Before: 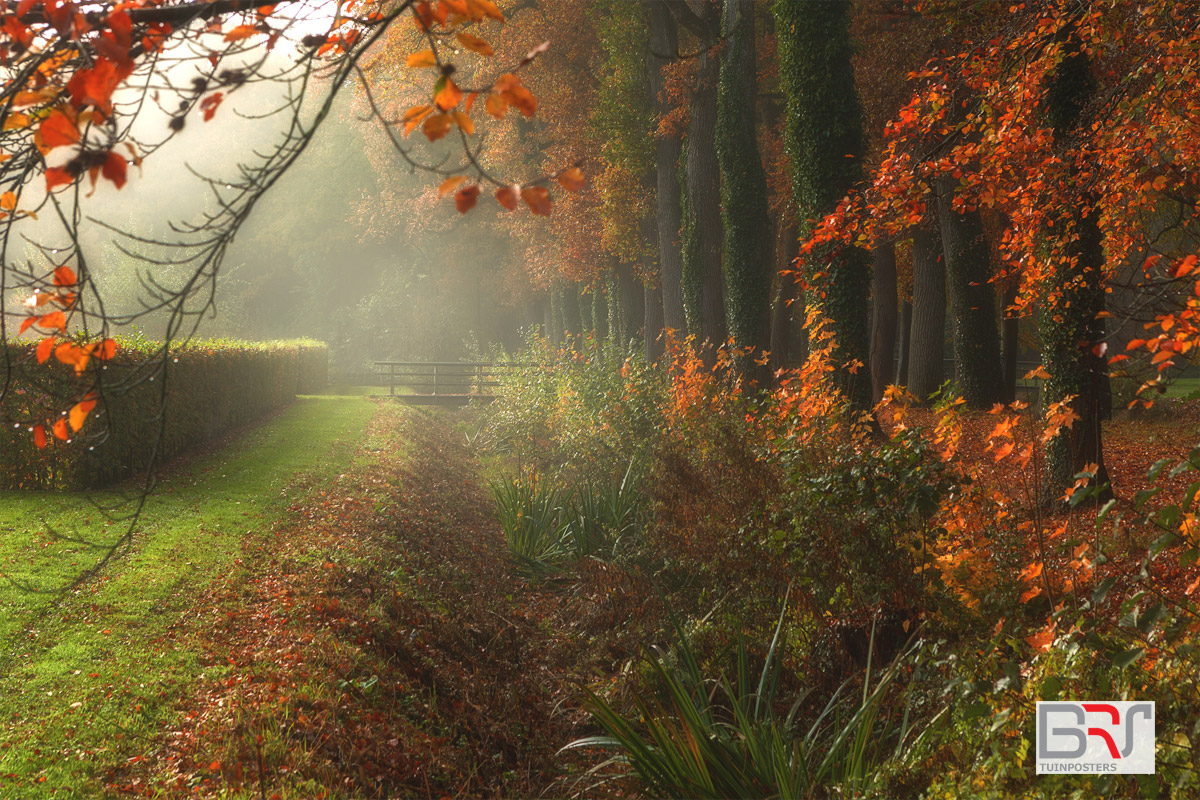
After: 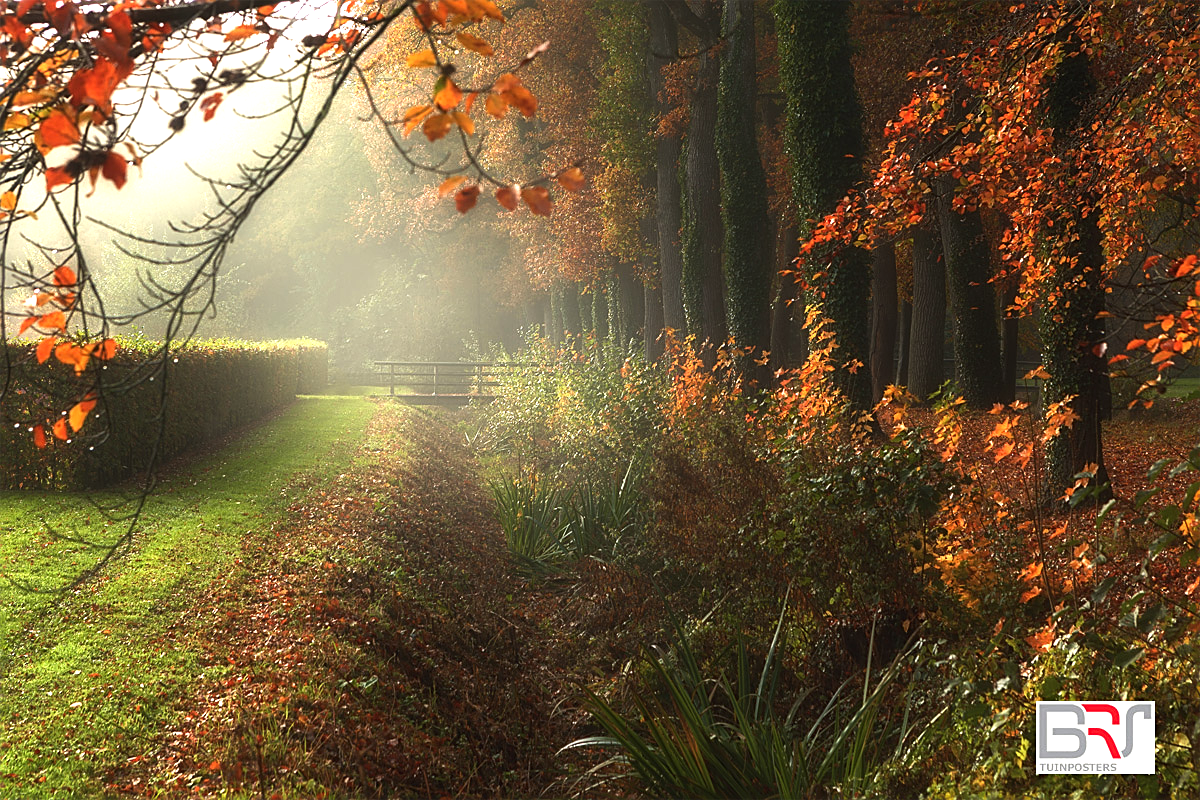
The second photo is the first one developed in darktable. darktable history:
tone equalizer: -8 EV -0.726 EV, -7 EV -0.708 EV, -6 EV -0.627 EV, -5 EV -0.364 EV, -3 EV 0.398 EV, -2 EV 0.6 EV, -1 EV 0.694 EV, +0 EV 0.731 EV, edges refinement/feathering 500, mask exposure compensation -1.57 EV, preserve details guided filter
sharpen: on, module defaults
